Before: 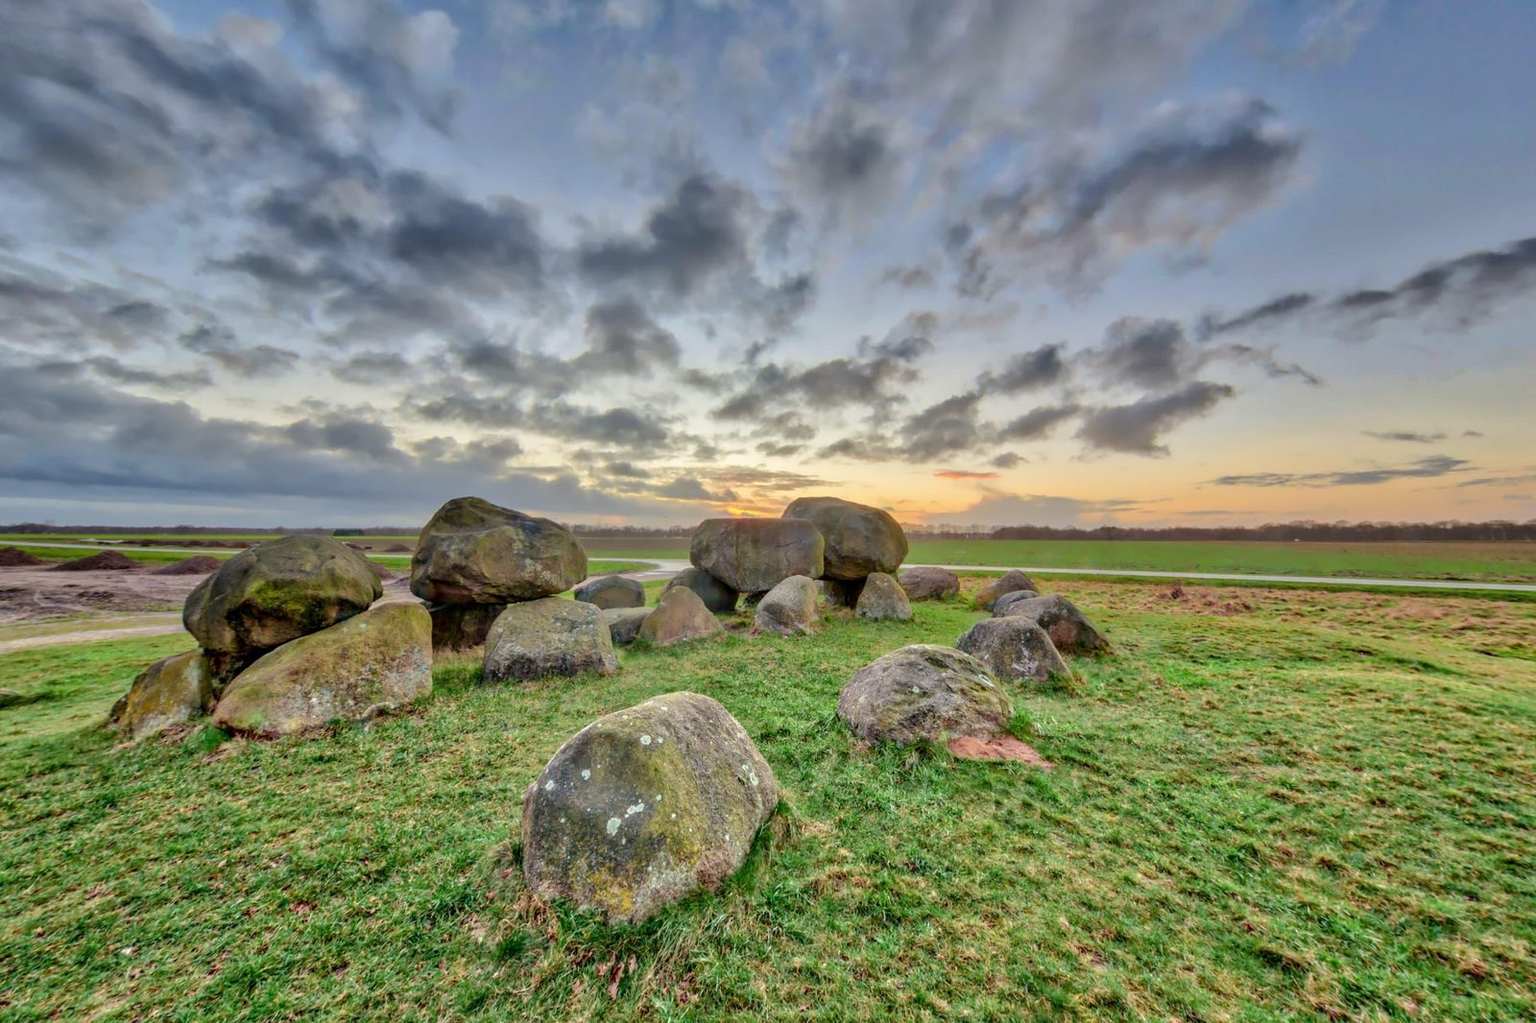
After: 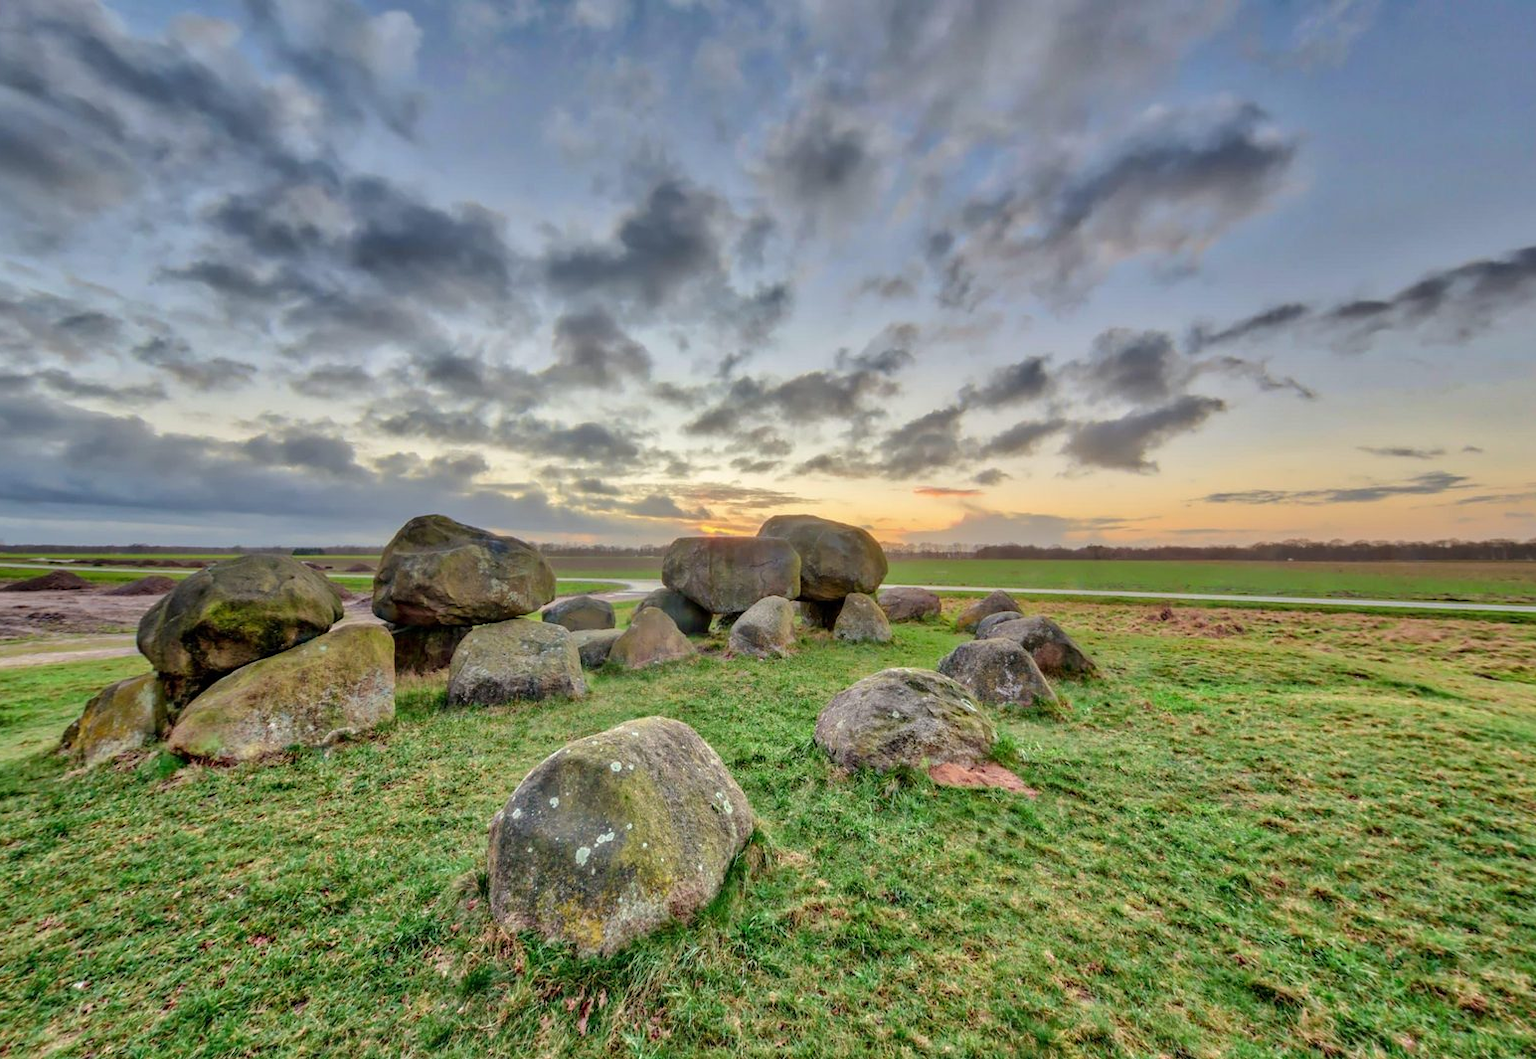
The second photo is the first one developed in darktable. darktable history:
crop and rotate: left 3.428%
